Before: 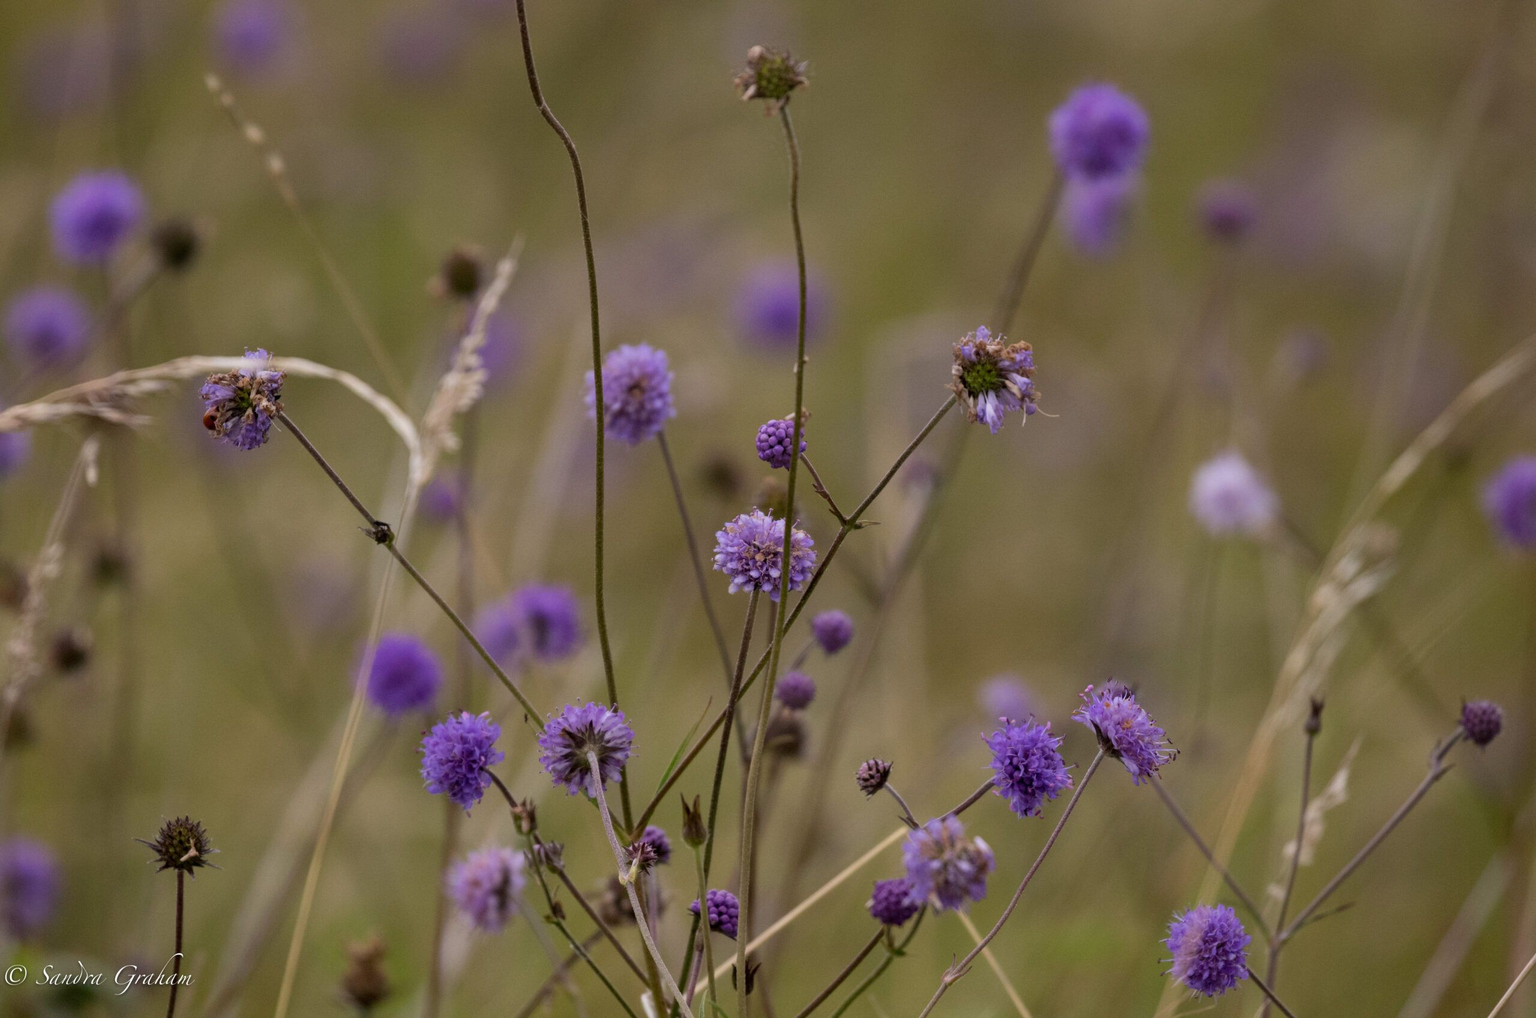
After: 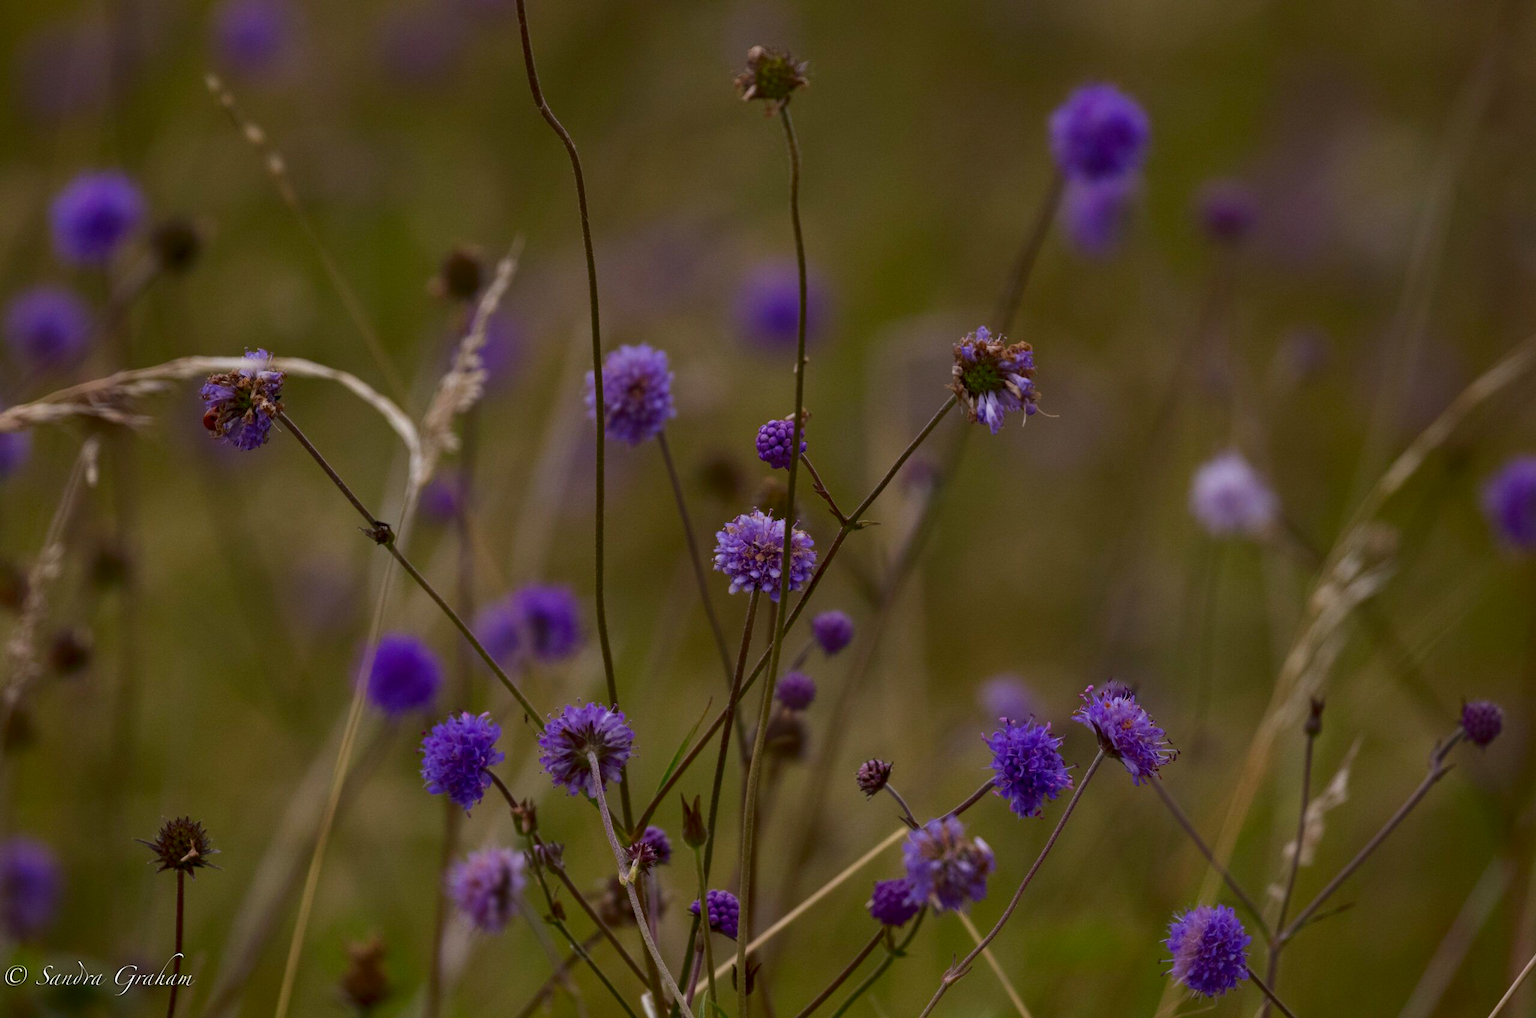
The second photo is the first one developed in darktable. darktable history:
rgb curve: curves: ch0 [(0, 0) (0.093, 0.159) (0.241, 0.265) (0.414, 0.42) (1, 1)], compensate middle gray true, preserve colors basic power
contrast brightness saturation: brightness -0.25, saturation 0.2
